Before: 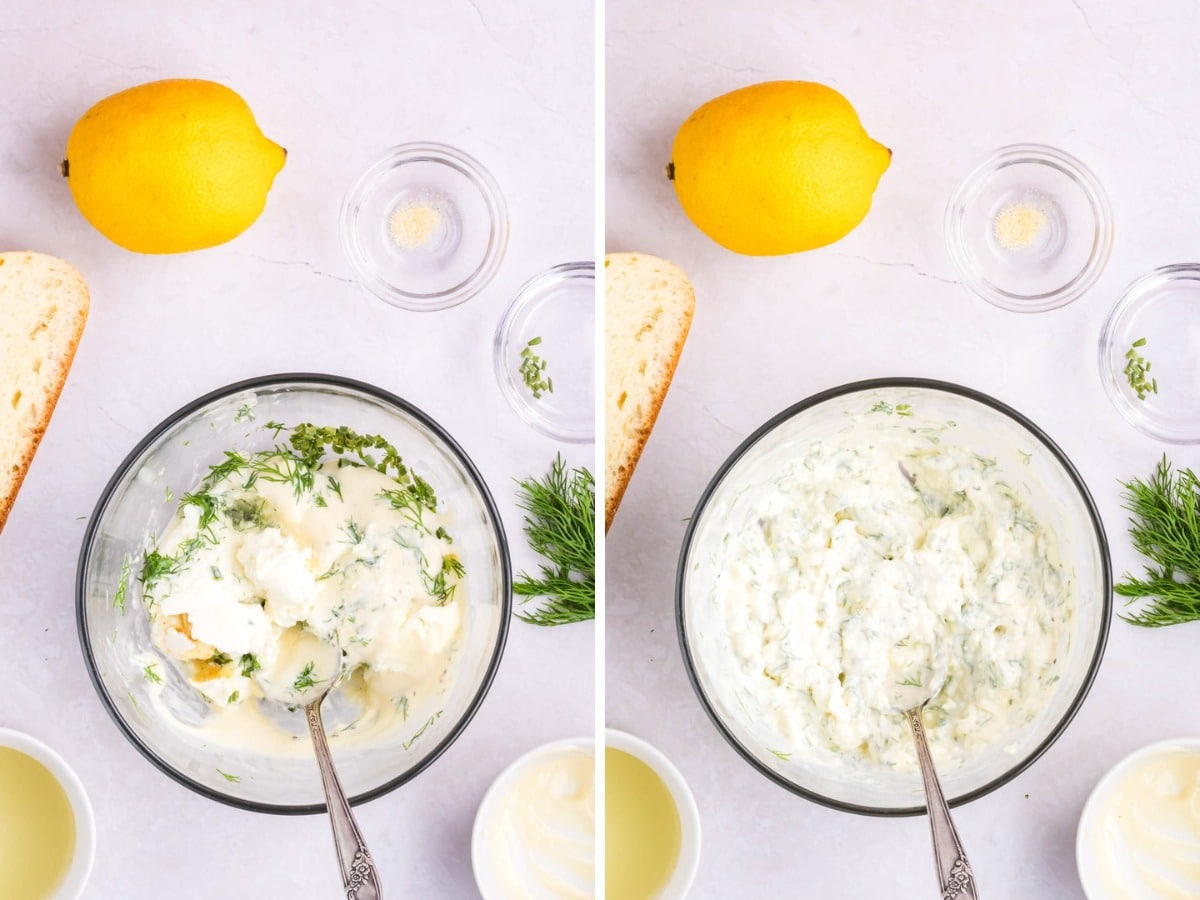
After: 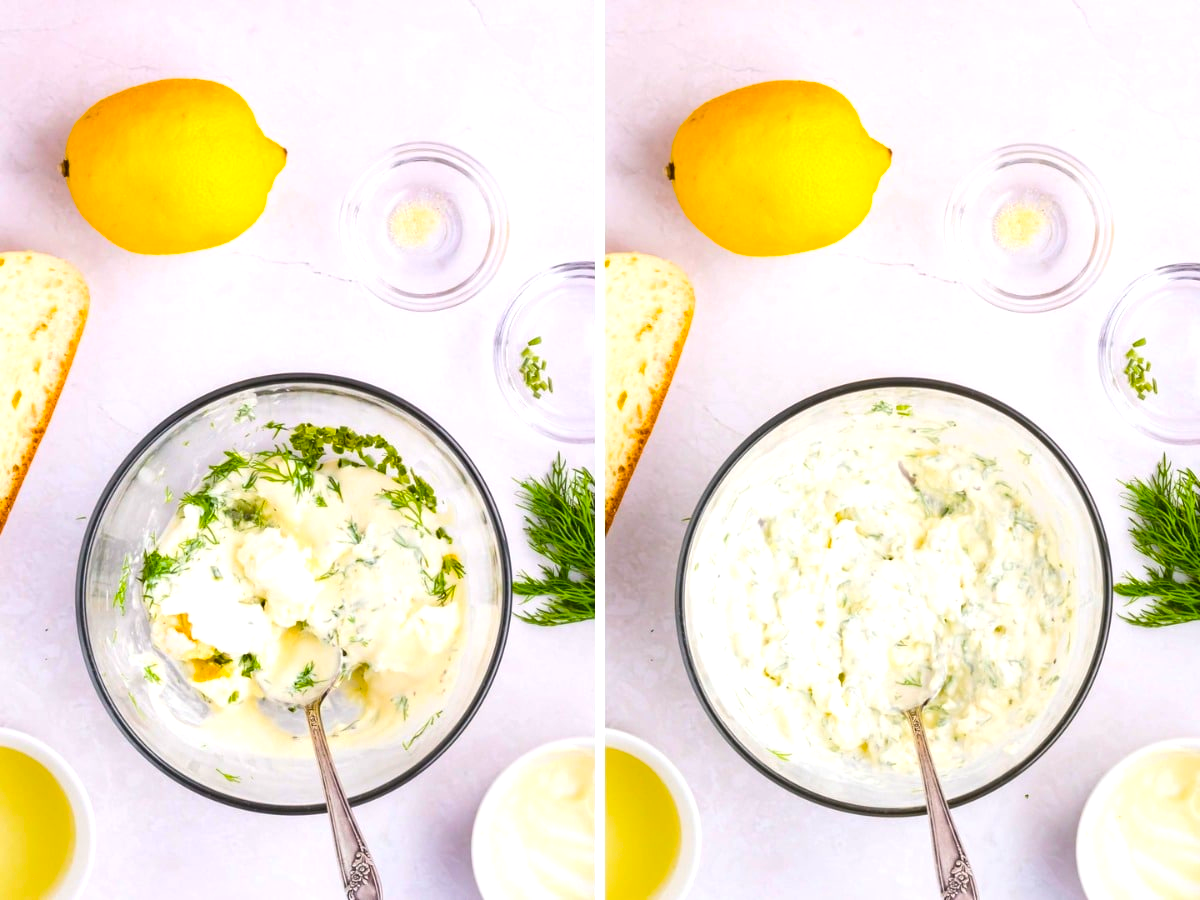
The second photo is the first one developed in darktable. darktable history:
color balance rgb: power › luminance -3.728%, power › hue 144.55°, highlights gain › luminance 18.06%, linear chroma grading › global chroma 25.642%, perceptual saturation grading › global saturation 25.419%
